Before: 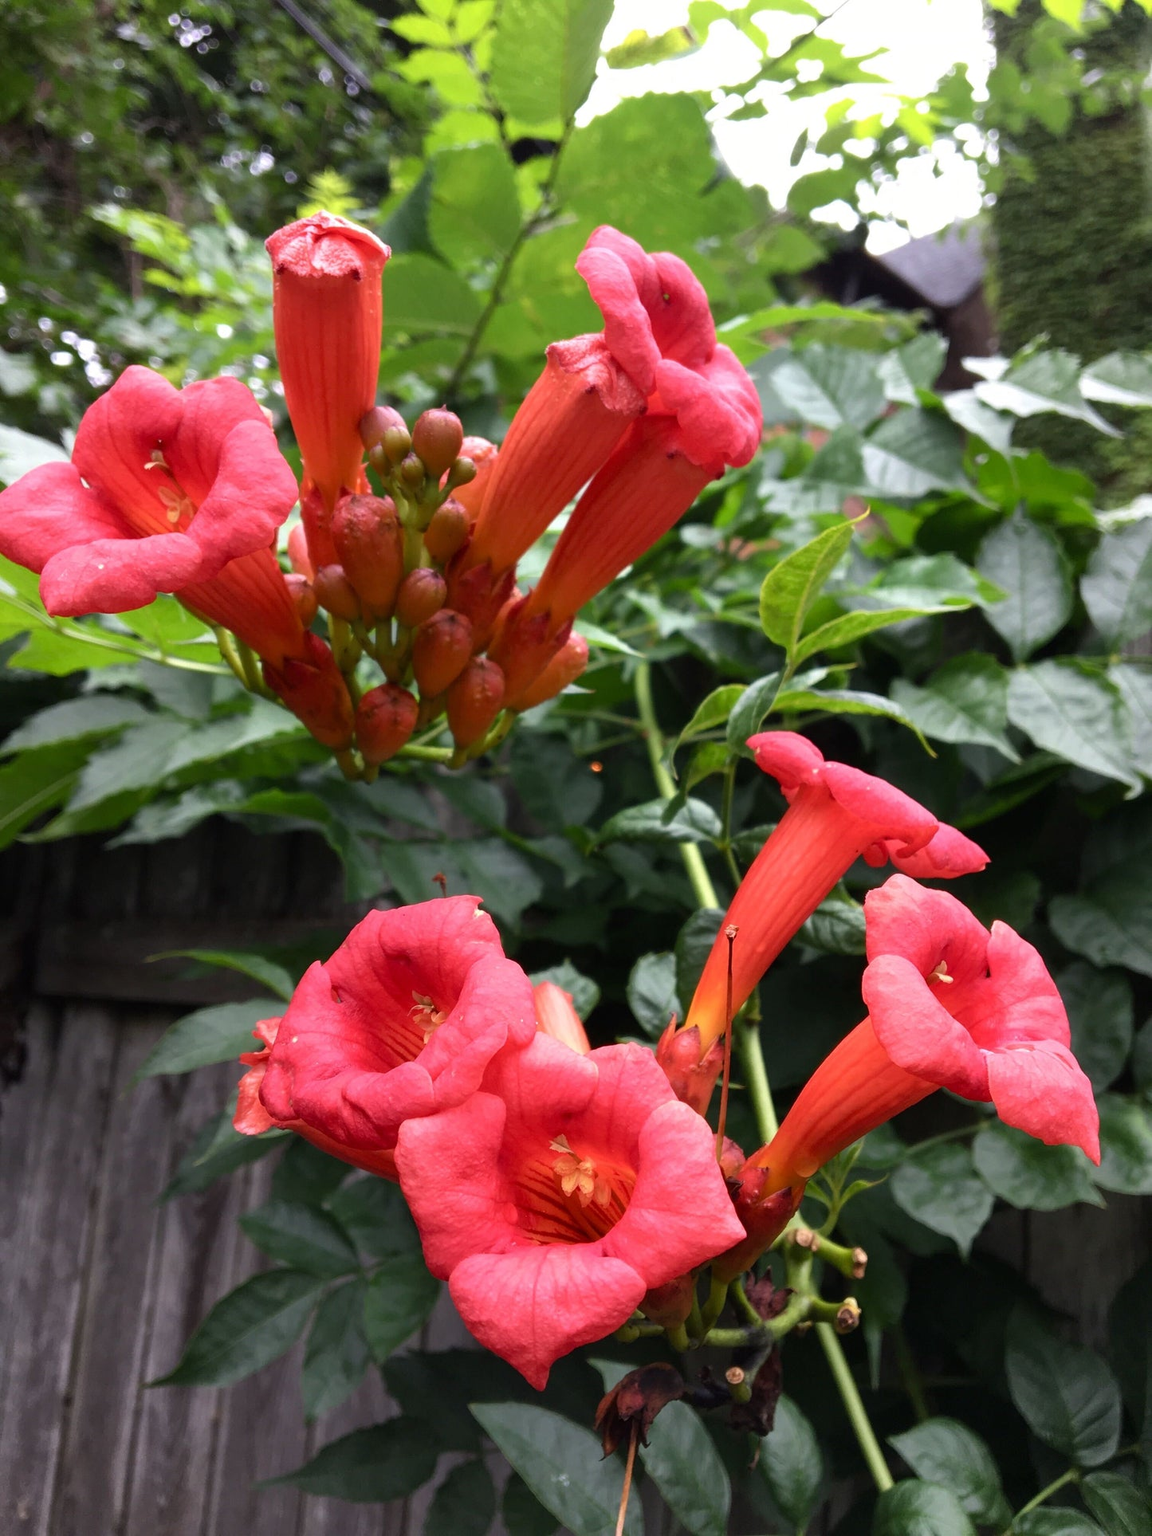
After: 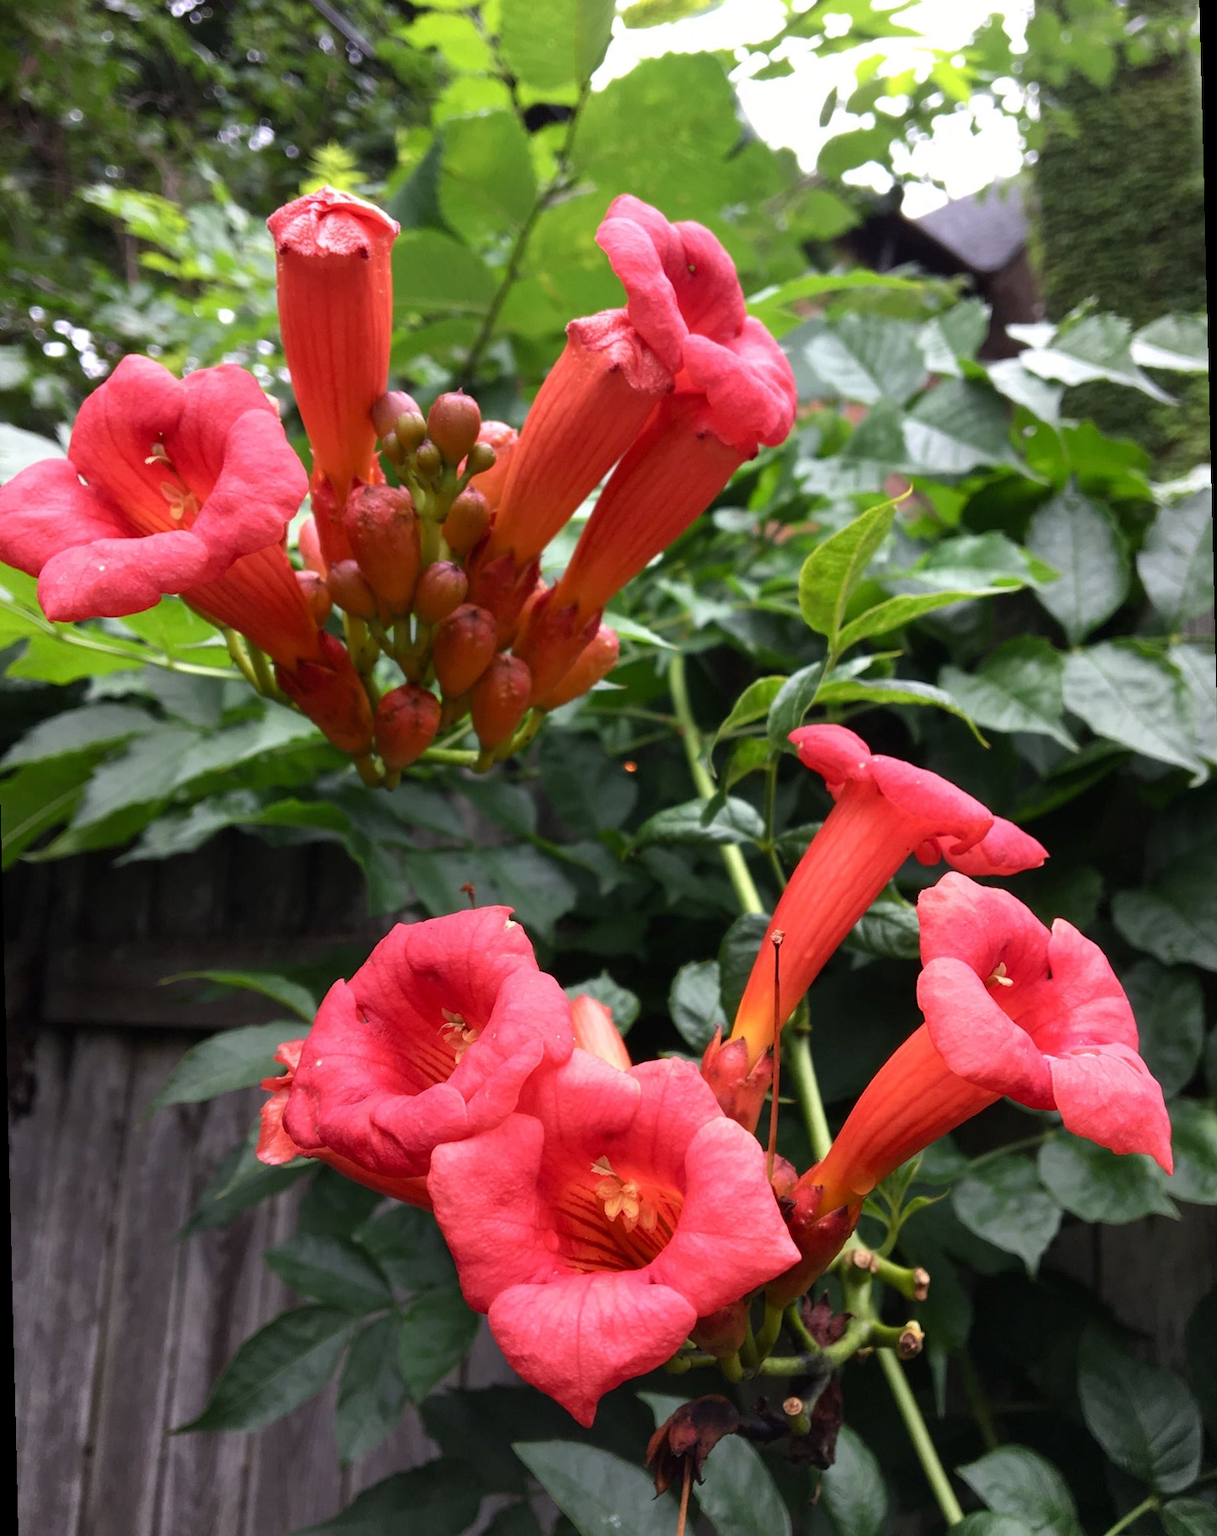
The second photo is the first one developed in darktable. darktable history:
color balance: on, module defaults
rotate and perspective: rotation -1.42°, crop left 0.016, crop right 0.984, crop top 0.035, crop bottom 0.965
